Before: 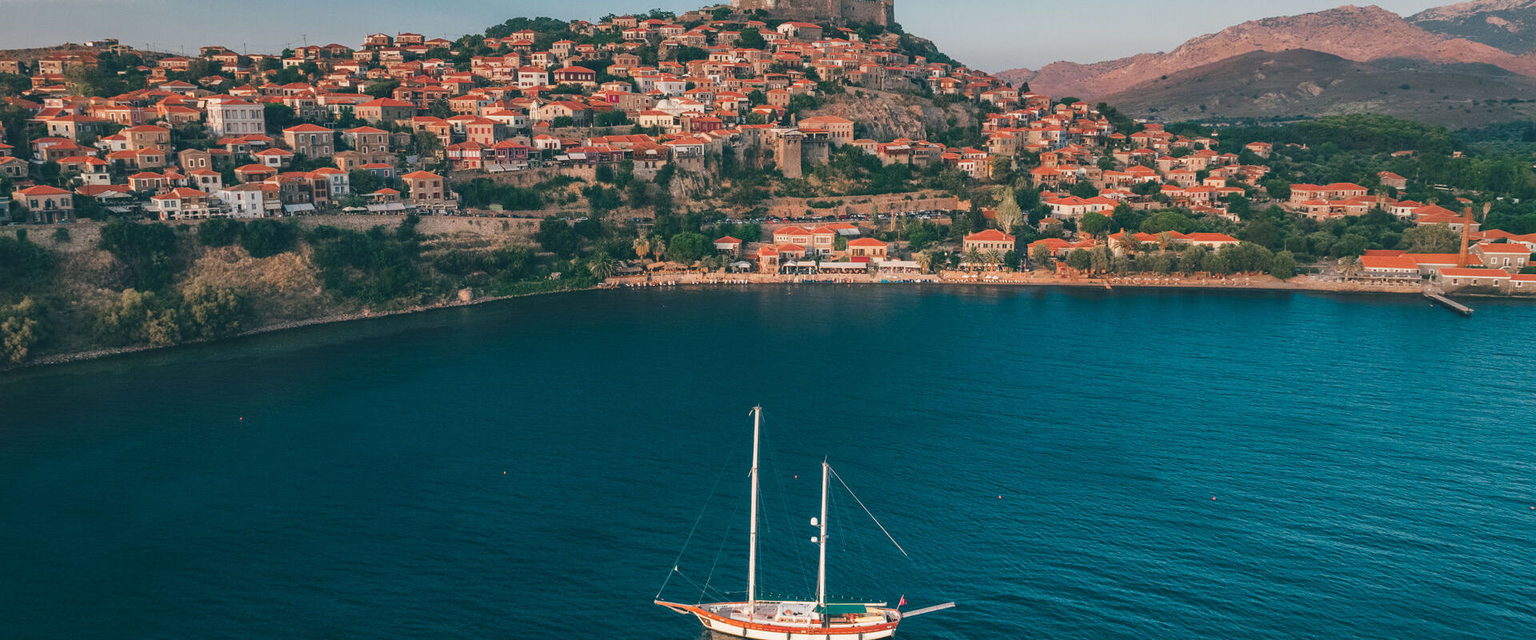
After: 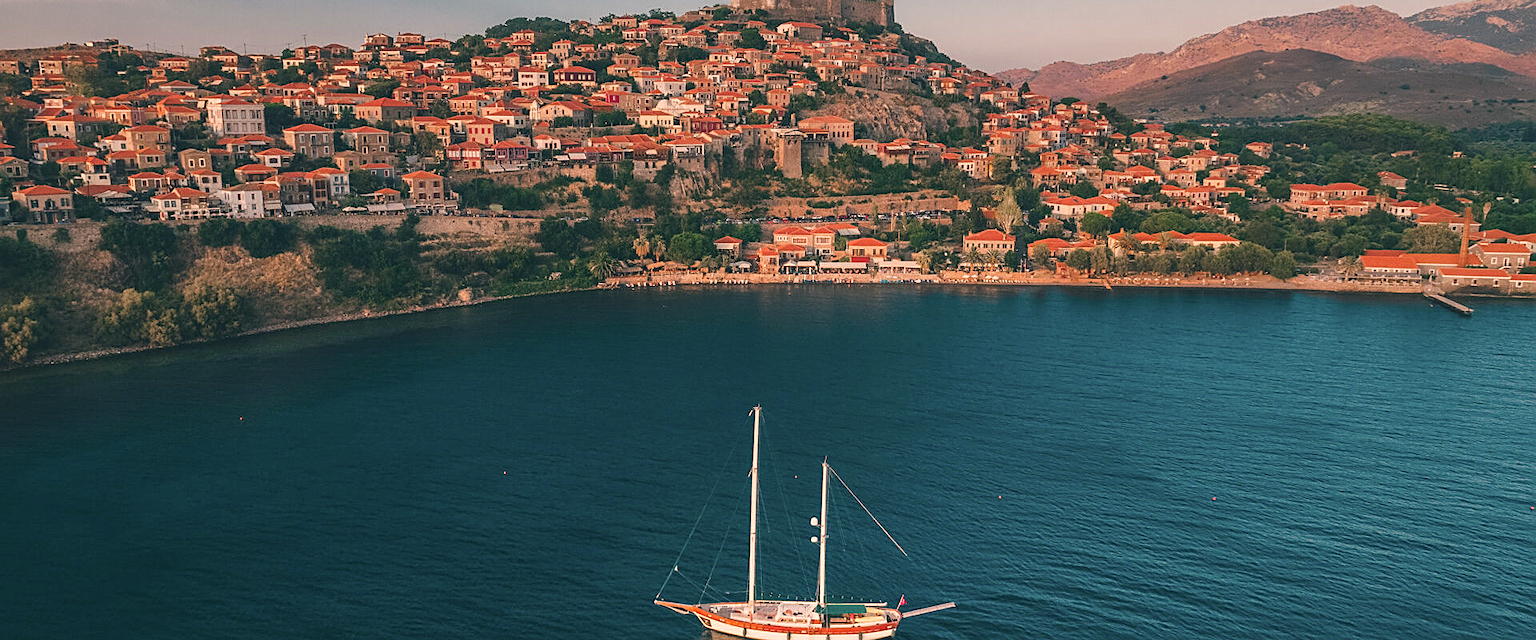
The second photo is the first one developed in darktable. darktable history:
color correction: highlights a* 11.96, highlights b* 11.58
sharpen: on, module defaults
rotate and perspective: crop left 0, crop top 0
